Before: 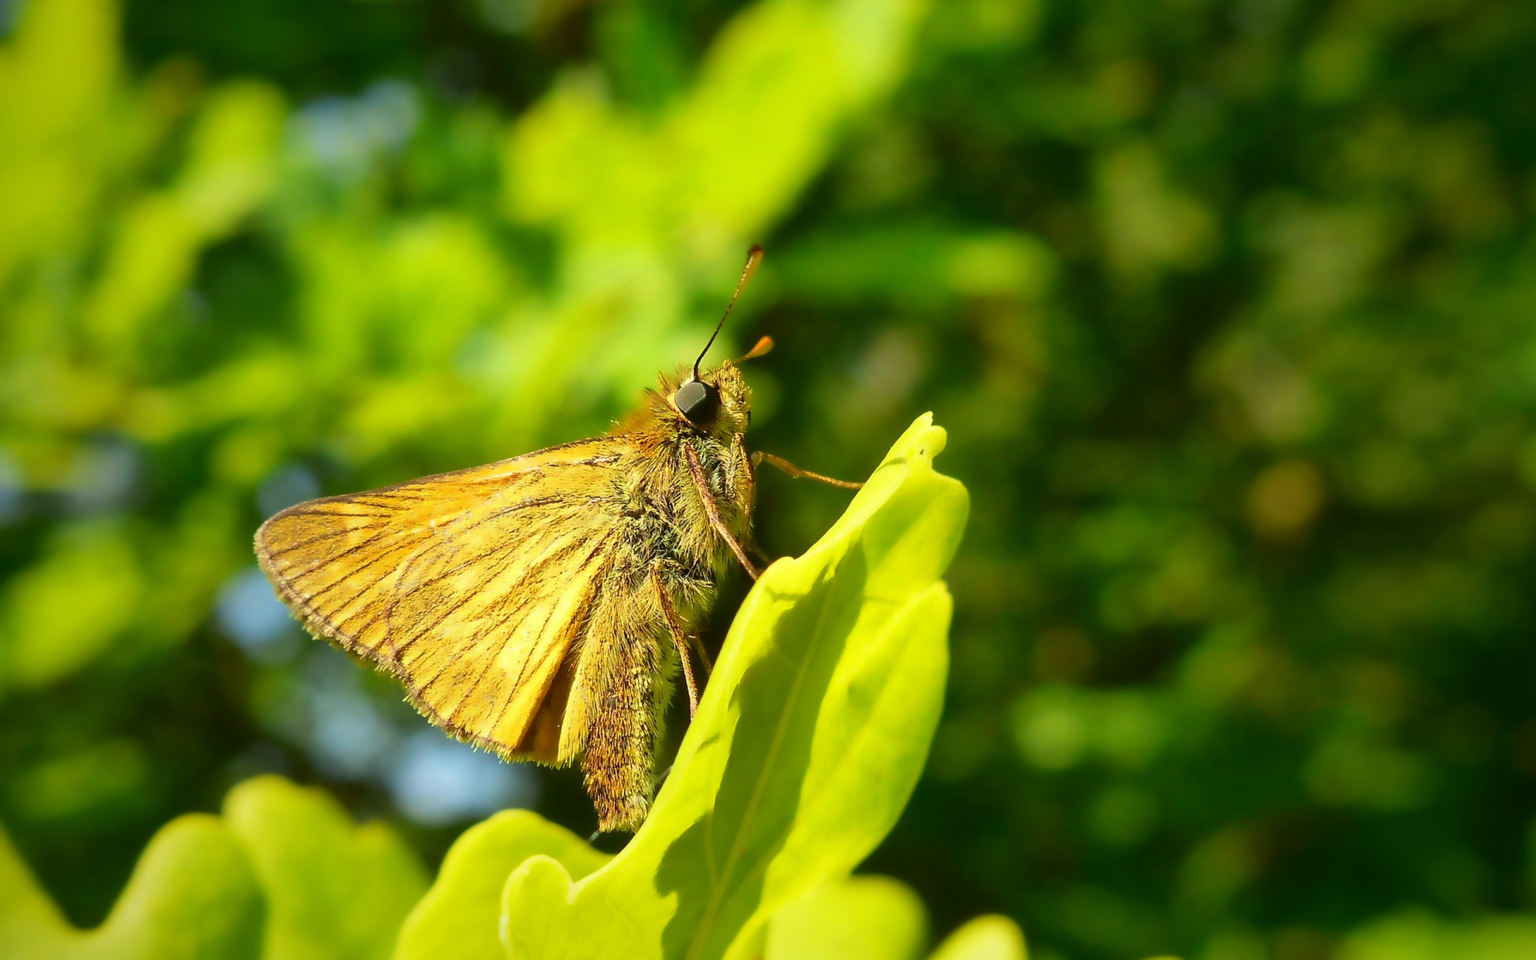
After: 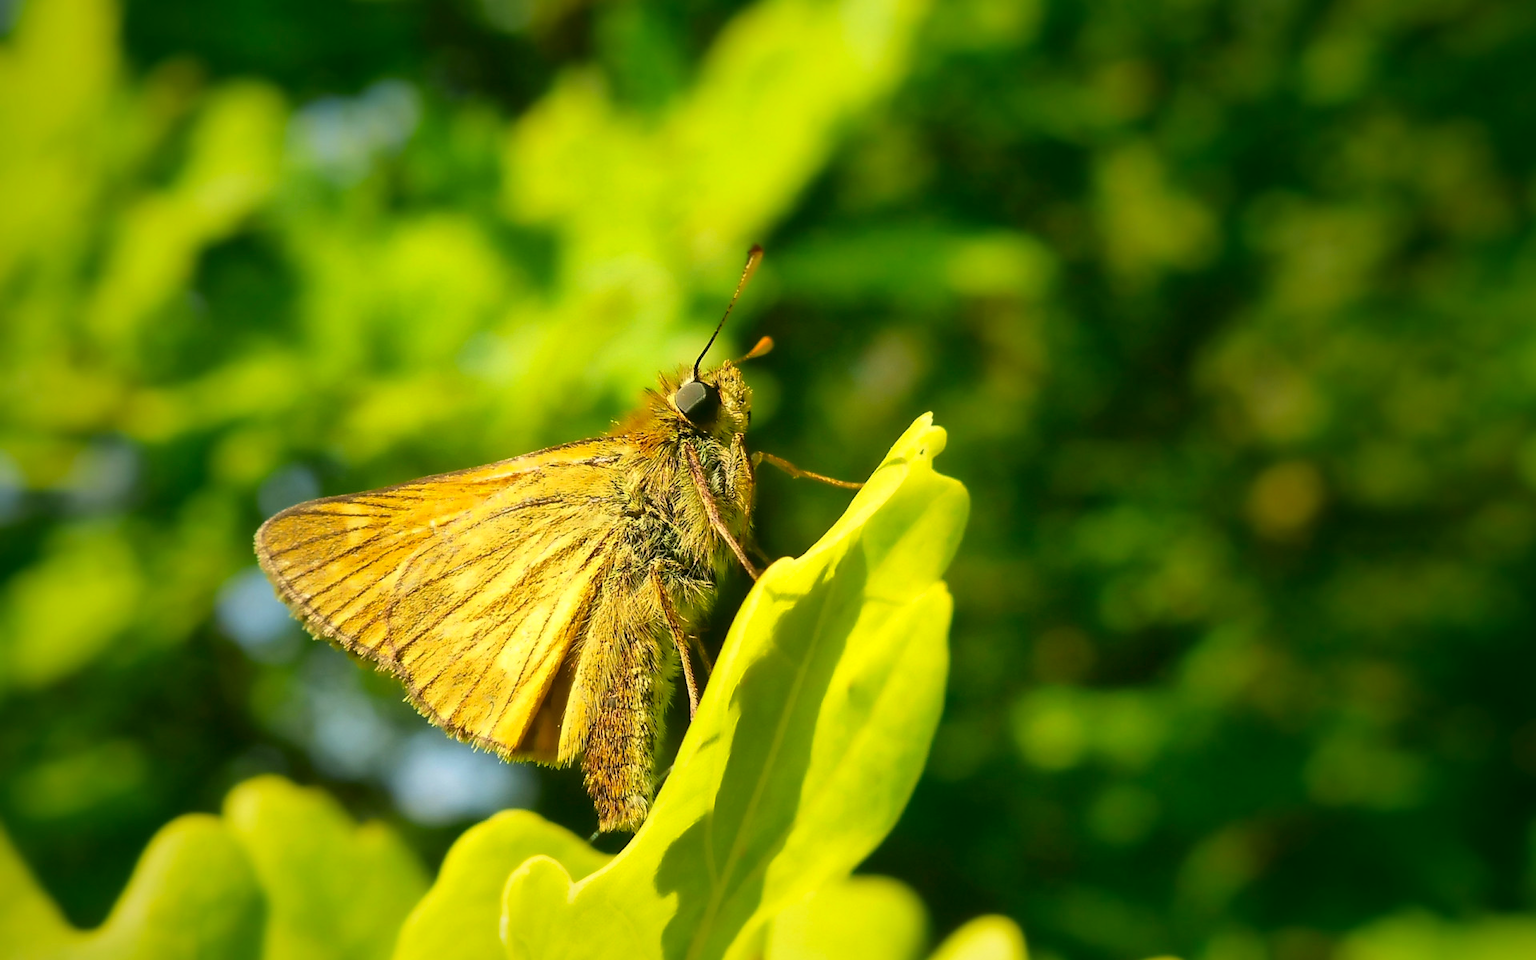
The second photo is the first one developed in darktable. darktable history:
color correction: highlights a* 4.03, highlights b* 4.97, shadows a* -7.58, shadows b* 5.01
levels: mode automatic
